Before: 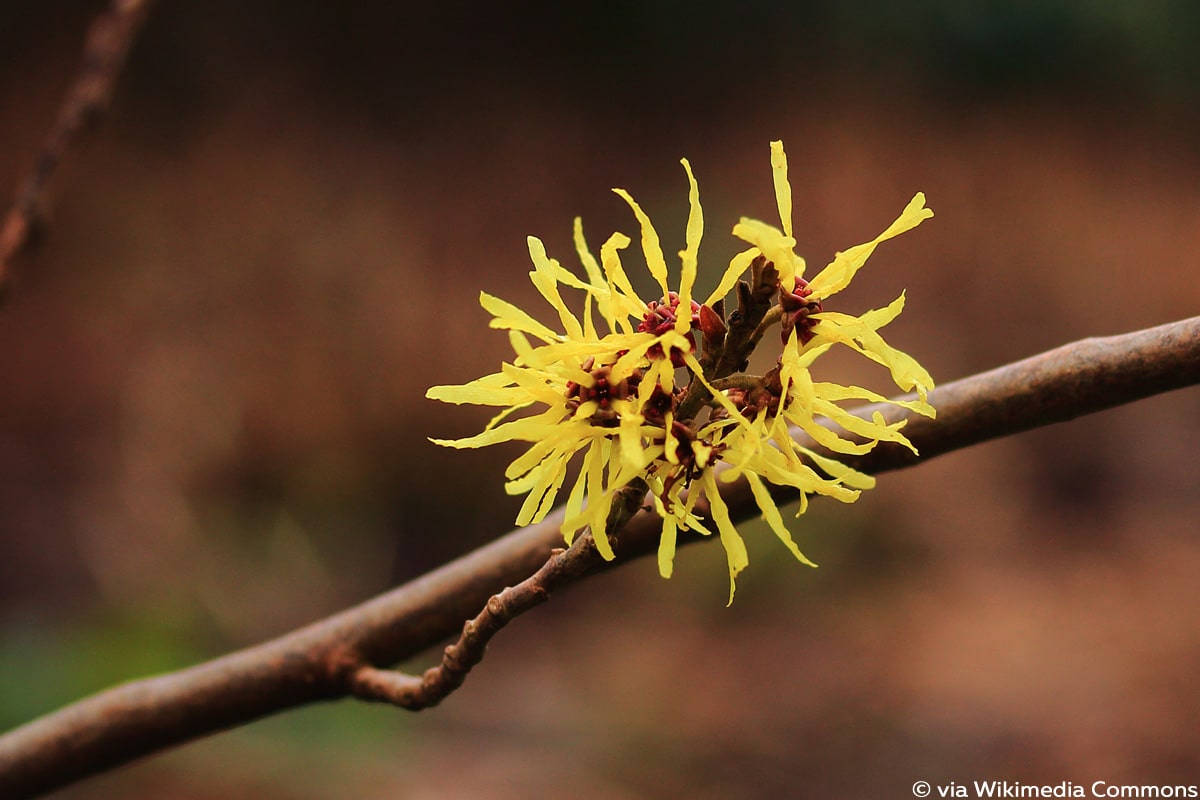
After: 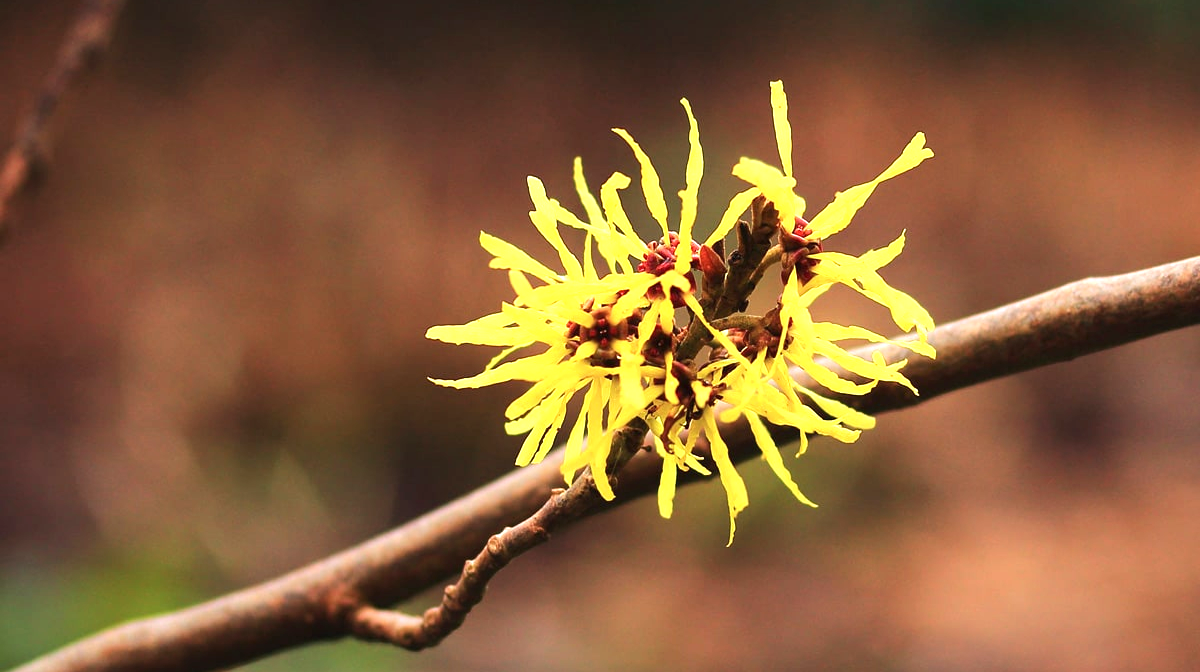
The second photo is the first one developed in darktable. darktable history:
crop: top 7.621%, bottom 8.279%
exposure: black level correction 0, exposure 1.001 EV, compensate exposure bias true, compensate highlight preservation false
